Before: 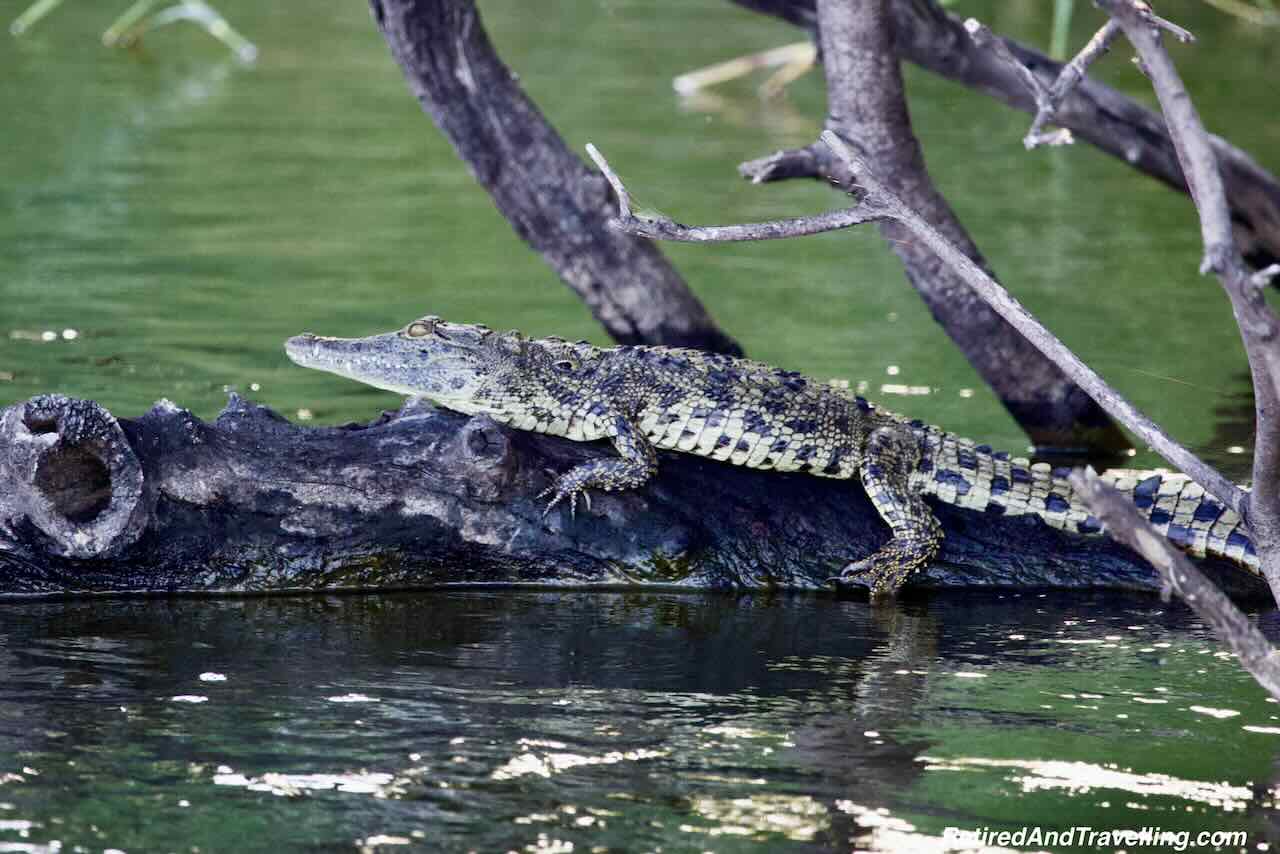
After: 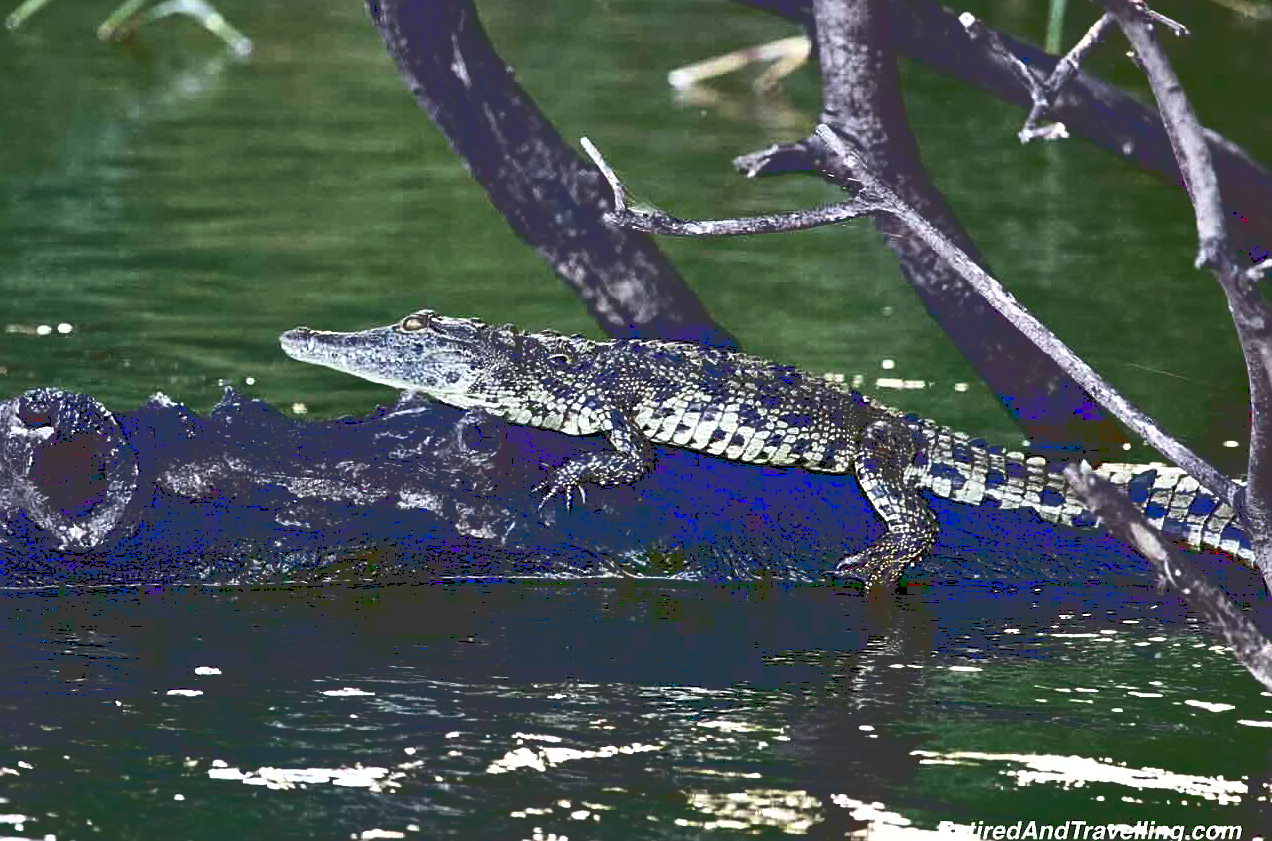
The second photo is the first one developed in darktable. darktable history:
sharpen: on, module defaults
crop: left 0.421%, top 0.722%, right 0.135%, bottom 0.703%
base curve: curves: ch0 [(0, 0.036) (0.083, 0.04) (0.804, 1)], exposure shift 0.01
